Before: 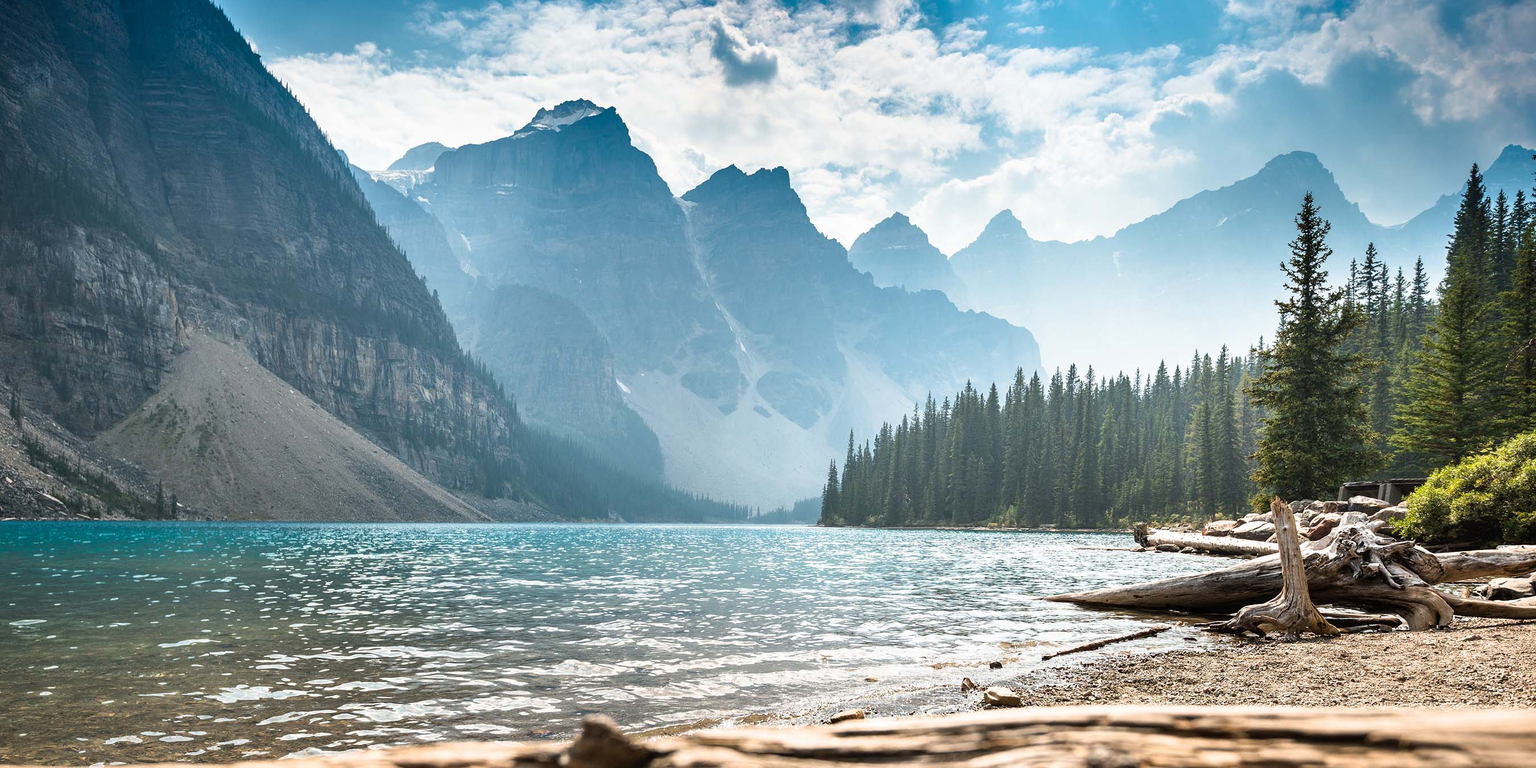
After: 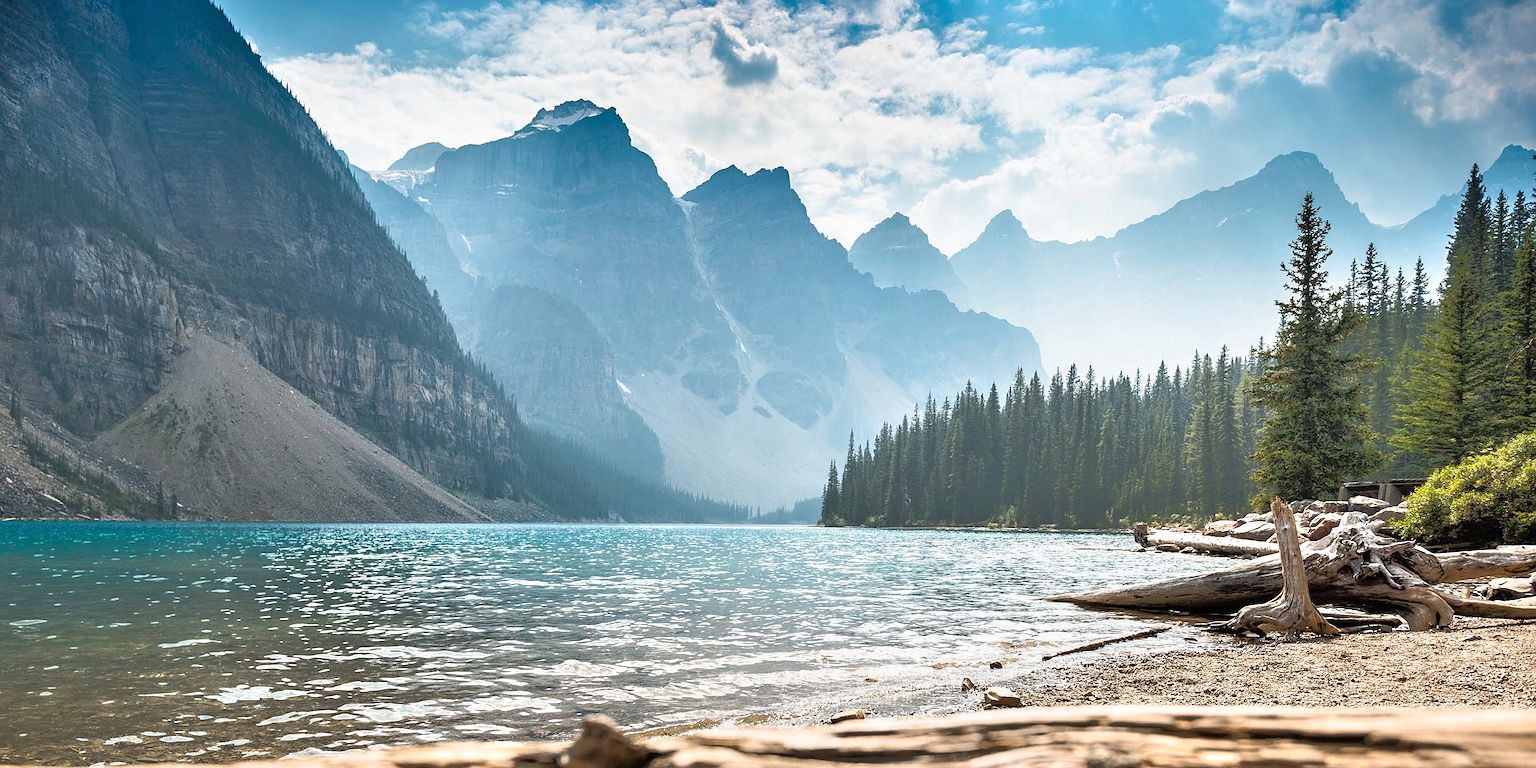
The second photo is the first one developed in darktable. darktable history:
sharpen: amount 0.21
tone equalizer: -8 EV -0.498 EV, -7 EV -0.28 EV, -6 EV -0.052 EV, -5 EV 0.401 EV, -4 EV 0.975 EV, -3 EV 0.82 EV, -2 EV -0.01 EV, -1 EV 0.128 EV, +0 EV -0.023 EV
